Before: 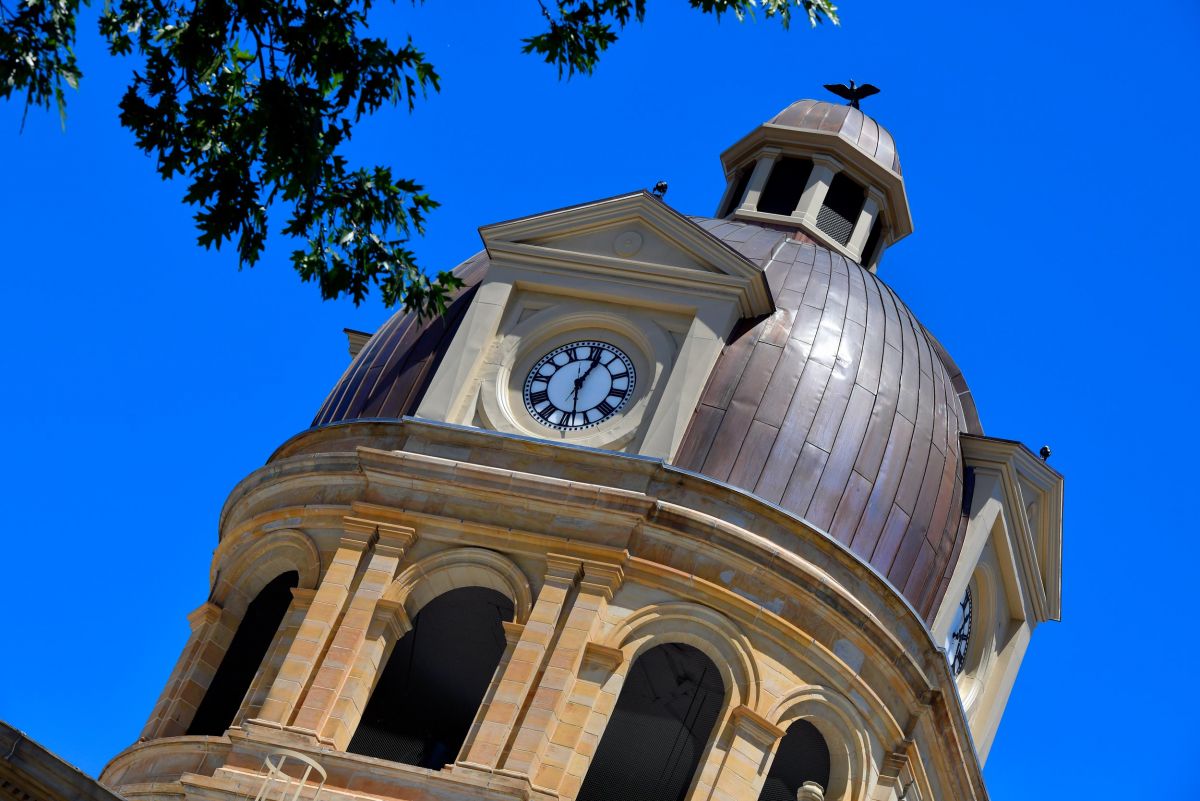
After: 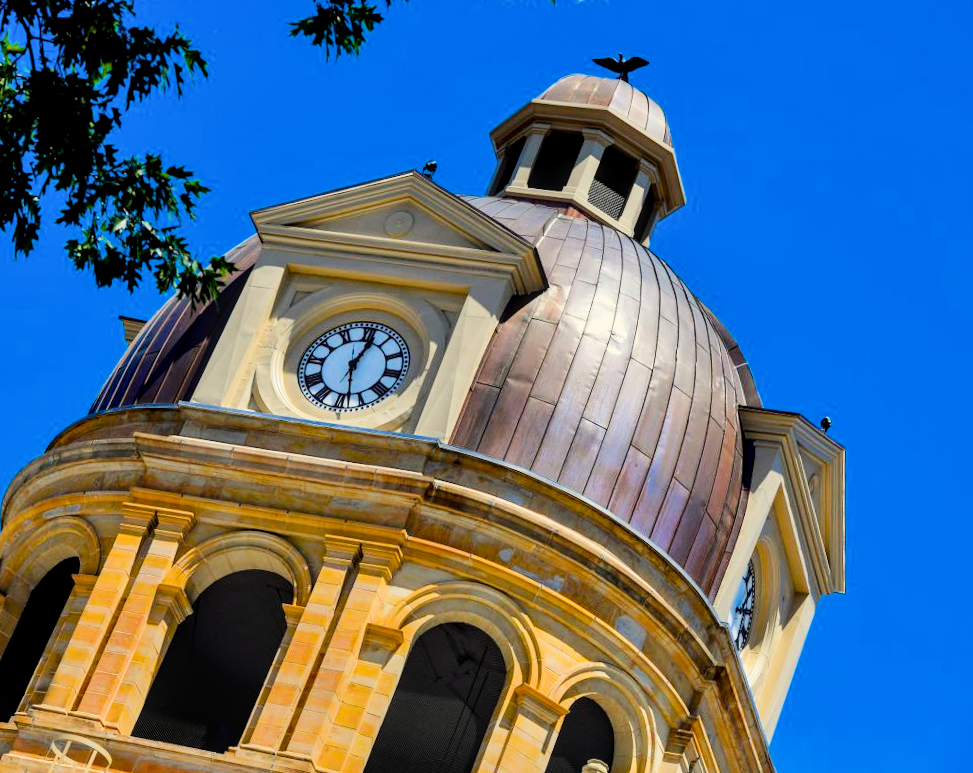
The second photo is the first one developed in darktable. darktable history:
crop: left 17.582%, bottom 0.031%
rotate and perspective: rotation -1.32°, lens shift (horizontal) -0.031, crop left 0.015, crop right 0.985, crop top 0.047, crop bottom 0.982
shadows and highlights: shadows 20.91, highlights -82.73, soften with gaussian
exposure: black level correction 0, exposure 0.7 EV, compensate exposure bias true, compensate highlight preservation false
color balance rgb: linear chroma grading › global chroma 15%, perceptual saturation grading › global saturation 30%
white balance: red 1.029, blue 0.92
filmic rgb: black relative exposure -7.5 EV, white relative exposure 5 EV, hardness 3.31, contrast 1.3, contrast in shadows safe
local contrast: on, module defaults
